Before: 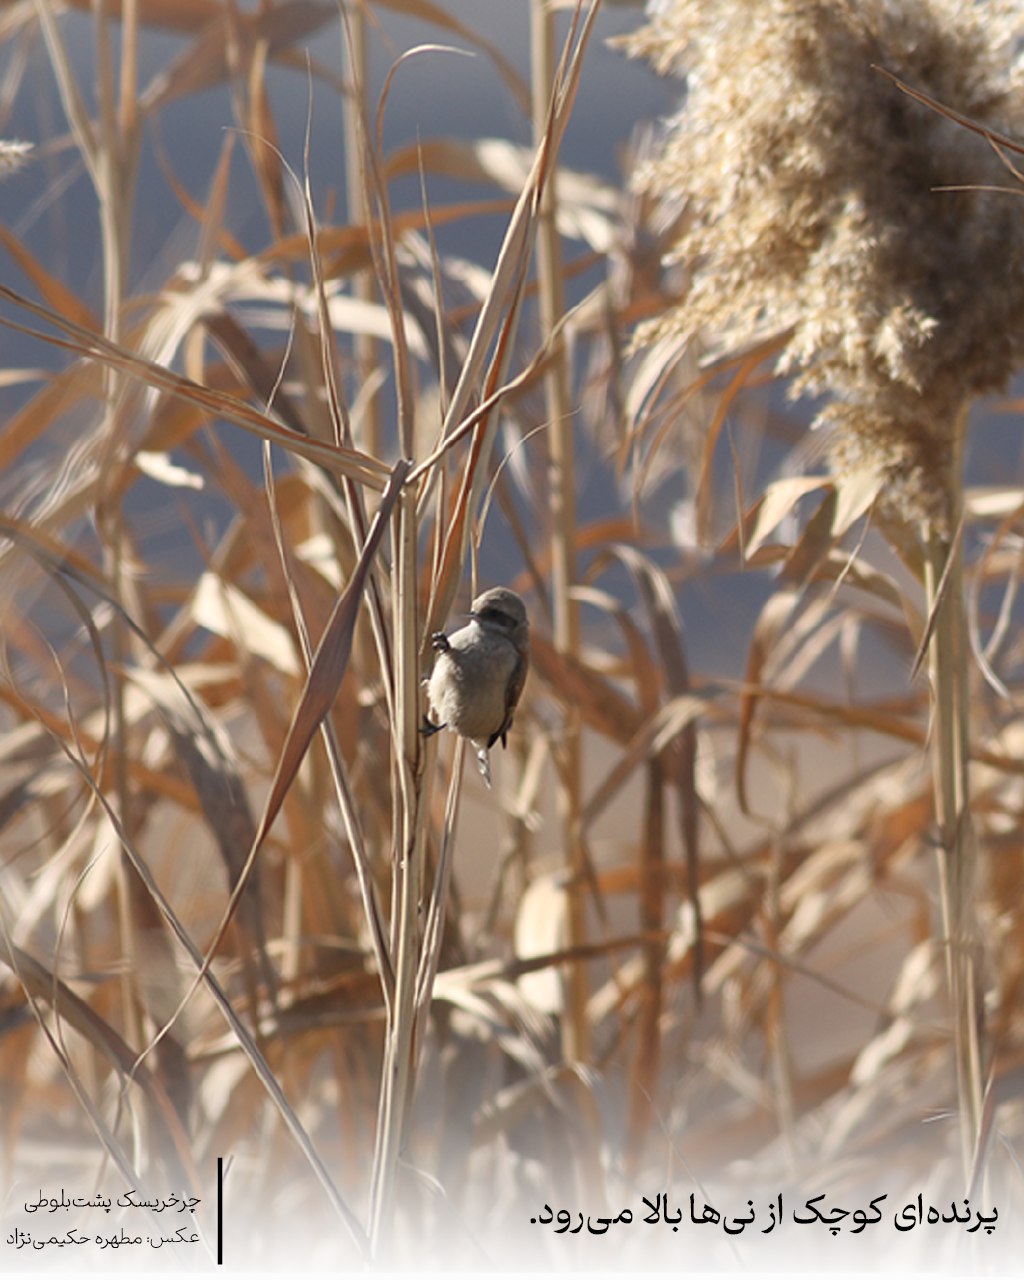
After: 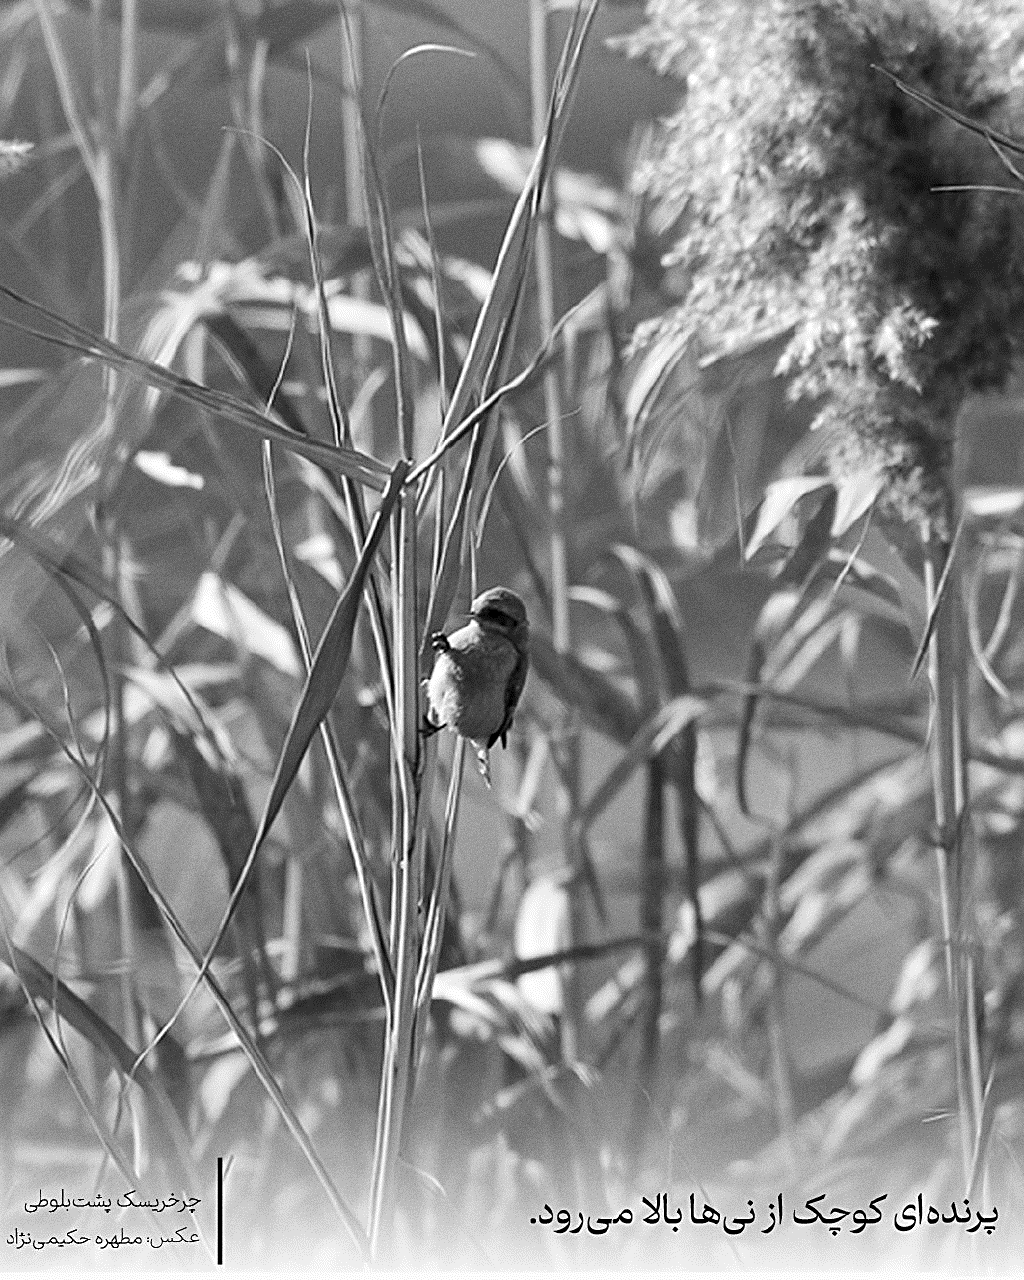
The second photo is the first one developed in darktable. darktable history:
levels: levels [0.016, 0.5, 0.996]
contrast brightness saturation: contrast 0.08, saturation 0.02
velvia: strength 10%
vibrance: vibrance 15%
tone curve: curves: ch0 [(0, 0.008) (0.083, 0.073) (0.28, 0.286) (0.528, 0.559) (0.961, 0.966) (1, 1)], color space Lab, linked channels, preserve colors none
sharpen: amount 0.575
contrast equalizer: octaves 7, y [[0.515 ×6], [0.507 ×6], [0.425 ×6], [0 ×6], [0 ×6]]
haze removal: strength 0.02, distance 0.25, compatibility mode true, adaptive false
color zones: curves: ch0 [(0, 0.5) (0.143, 0.5) (0.286, 0.5) (0.429, 0.5) (0.62, 0.489) (0.714, 0.445) (0.844, 0.496) (1, 0.5)]; ch1 [(0, 0.5) (0.143, 0.5) (0.286, 0.5) (0.429, 0.5) (0.571, 0.5) (0.714, 0.523) (0.857, 0.5) (1, 0.5)]
shadows and highlights: shadows 10, white point adjustment 1, highlights -40
exposure: black level correction 0.002, exposure -0.1 EV, compensate highlight preservation false
local contrast: mode bilateral grid, contrast 28, coarseness 16, detail 115%, midtone range 0.2
grain: strength 26%
